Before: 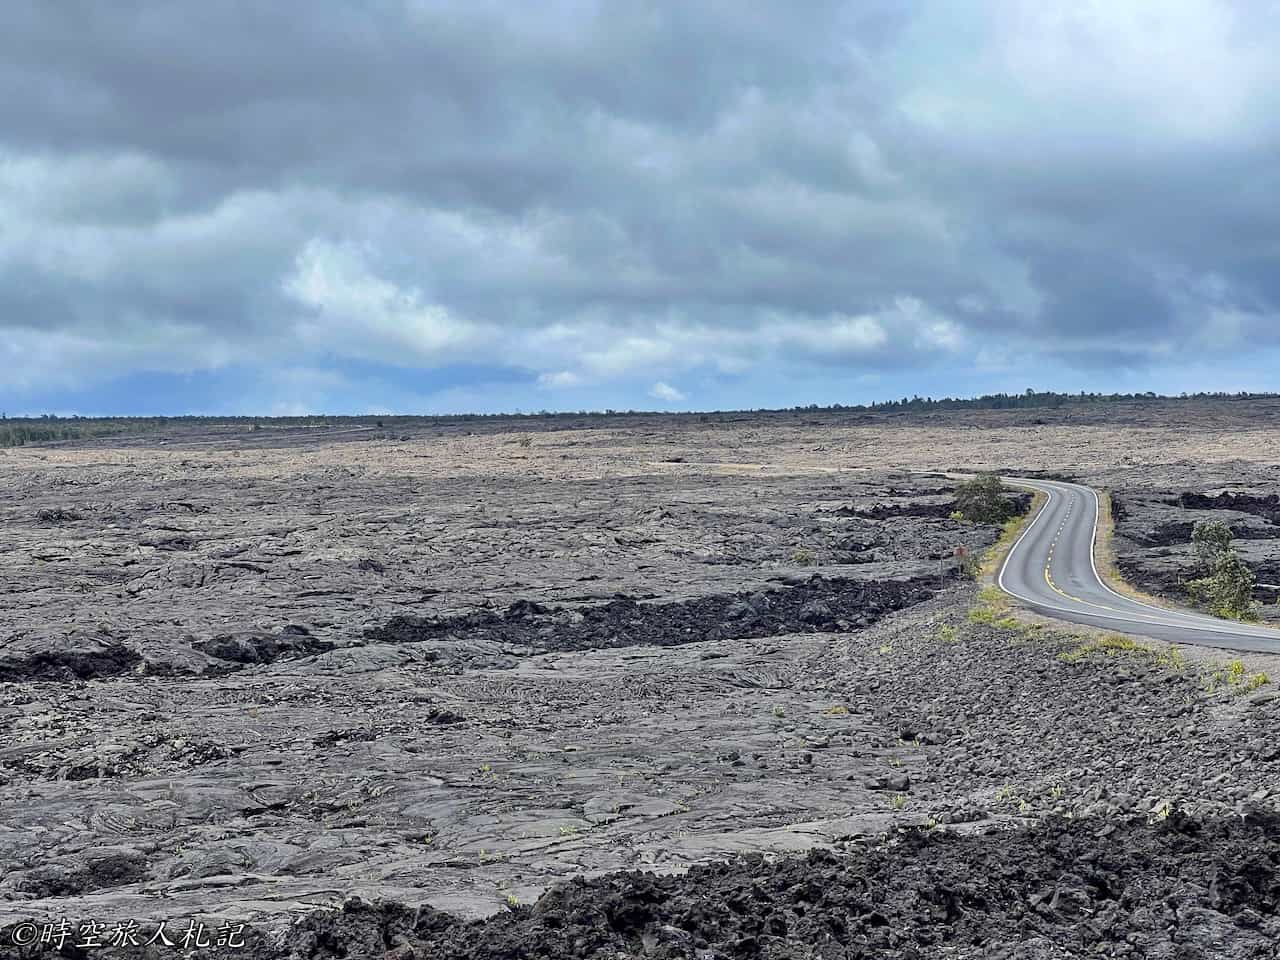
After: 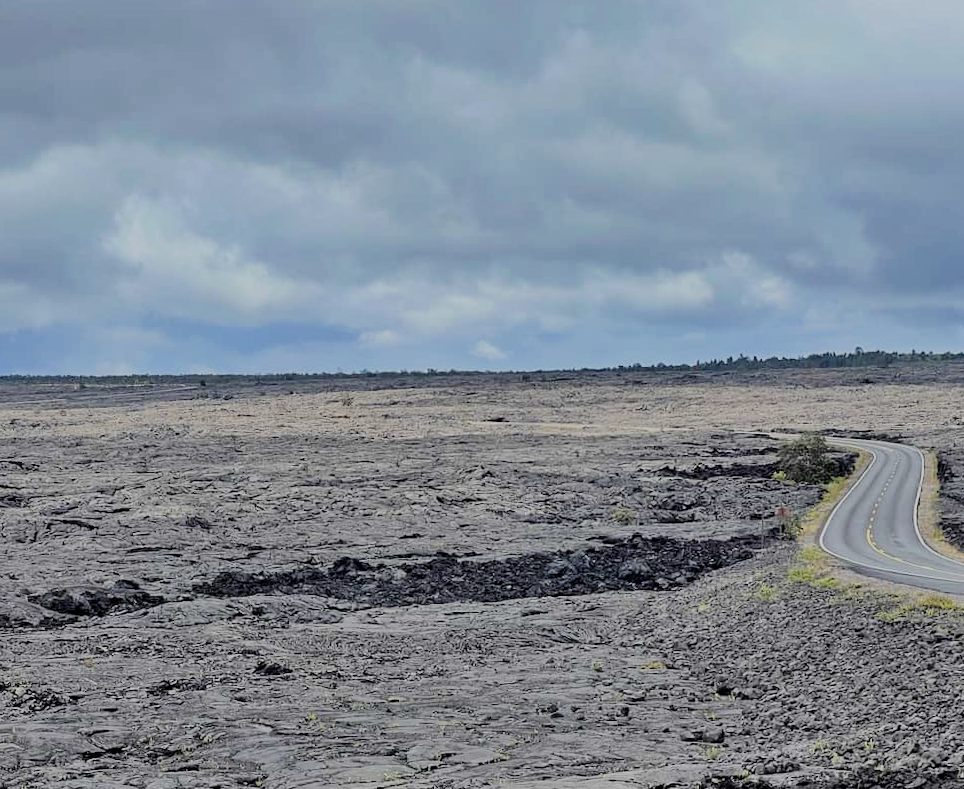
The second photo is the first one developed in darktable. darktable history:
filmic rgb: black relative exposure -6.98 EV, white relative exposure 5.63 EV, hardness 2.86
crop: left 11.225%, top 5.381%, right 9.565%, bottom 10.314%
rotate and perspective: rotation 0.074°, lens shift (vertical) 0.096, lens shift (horizontal) -0.041, crop left 0.043, crop right 0.952, crop top 0.024, crop bottom 0.979
